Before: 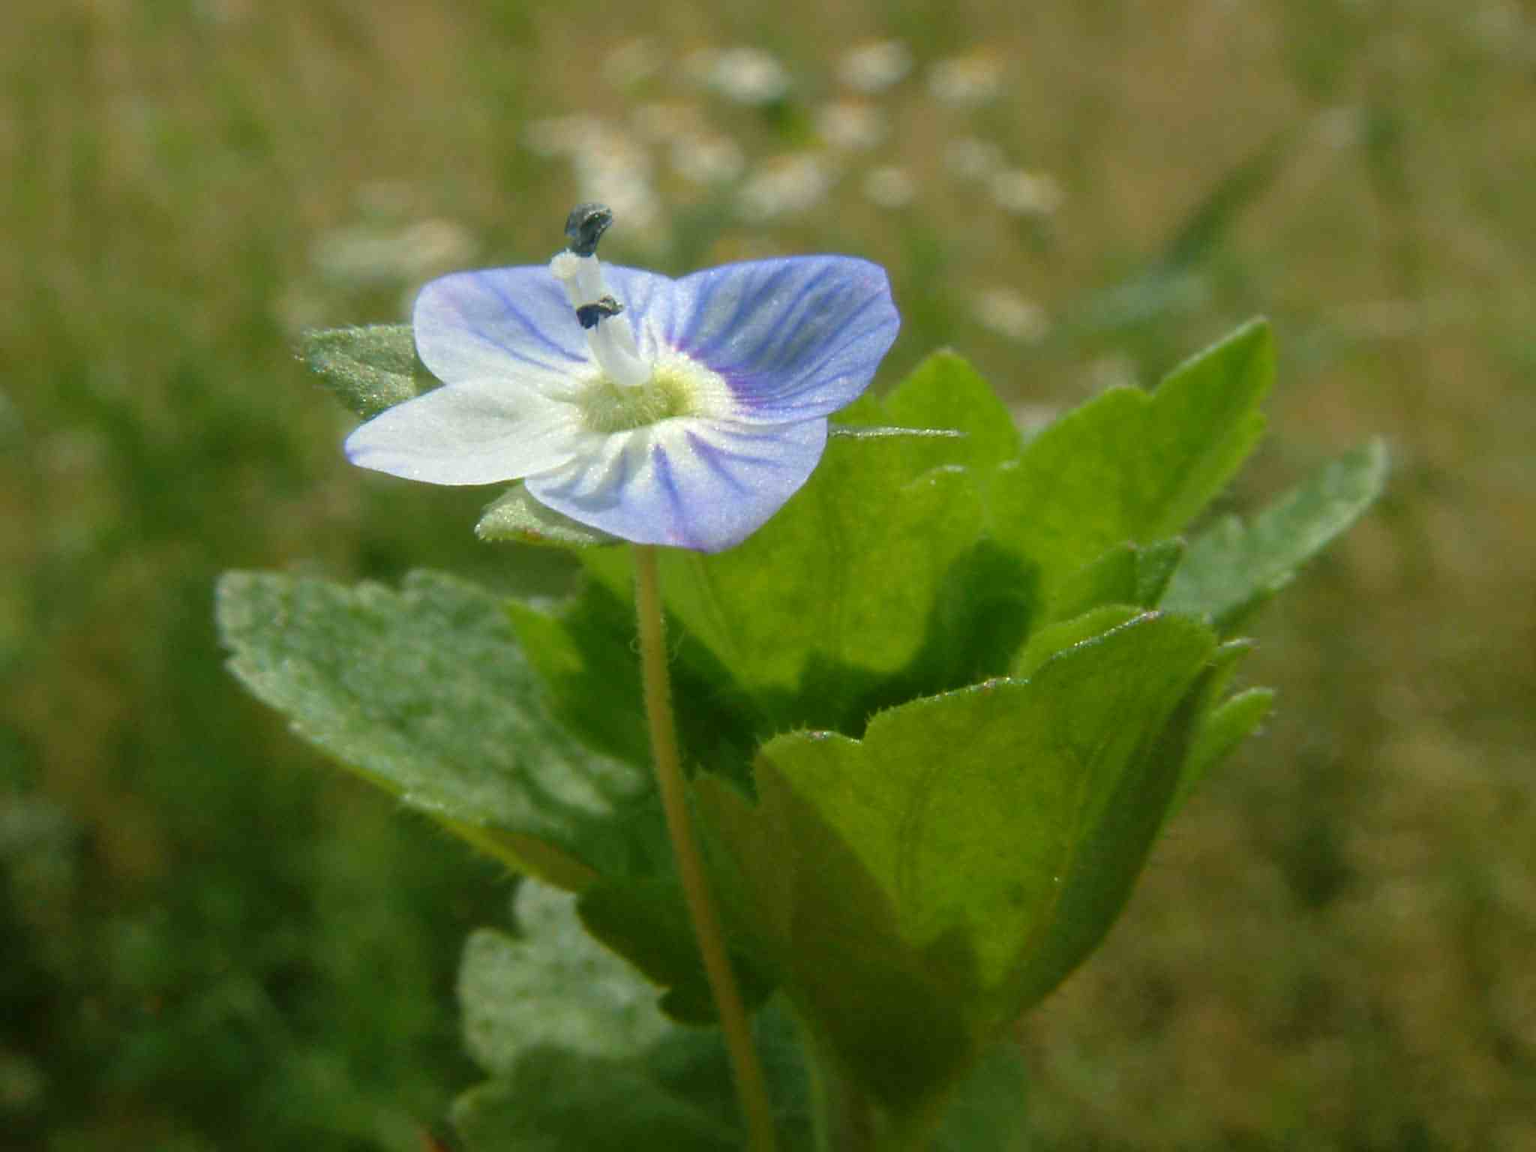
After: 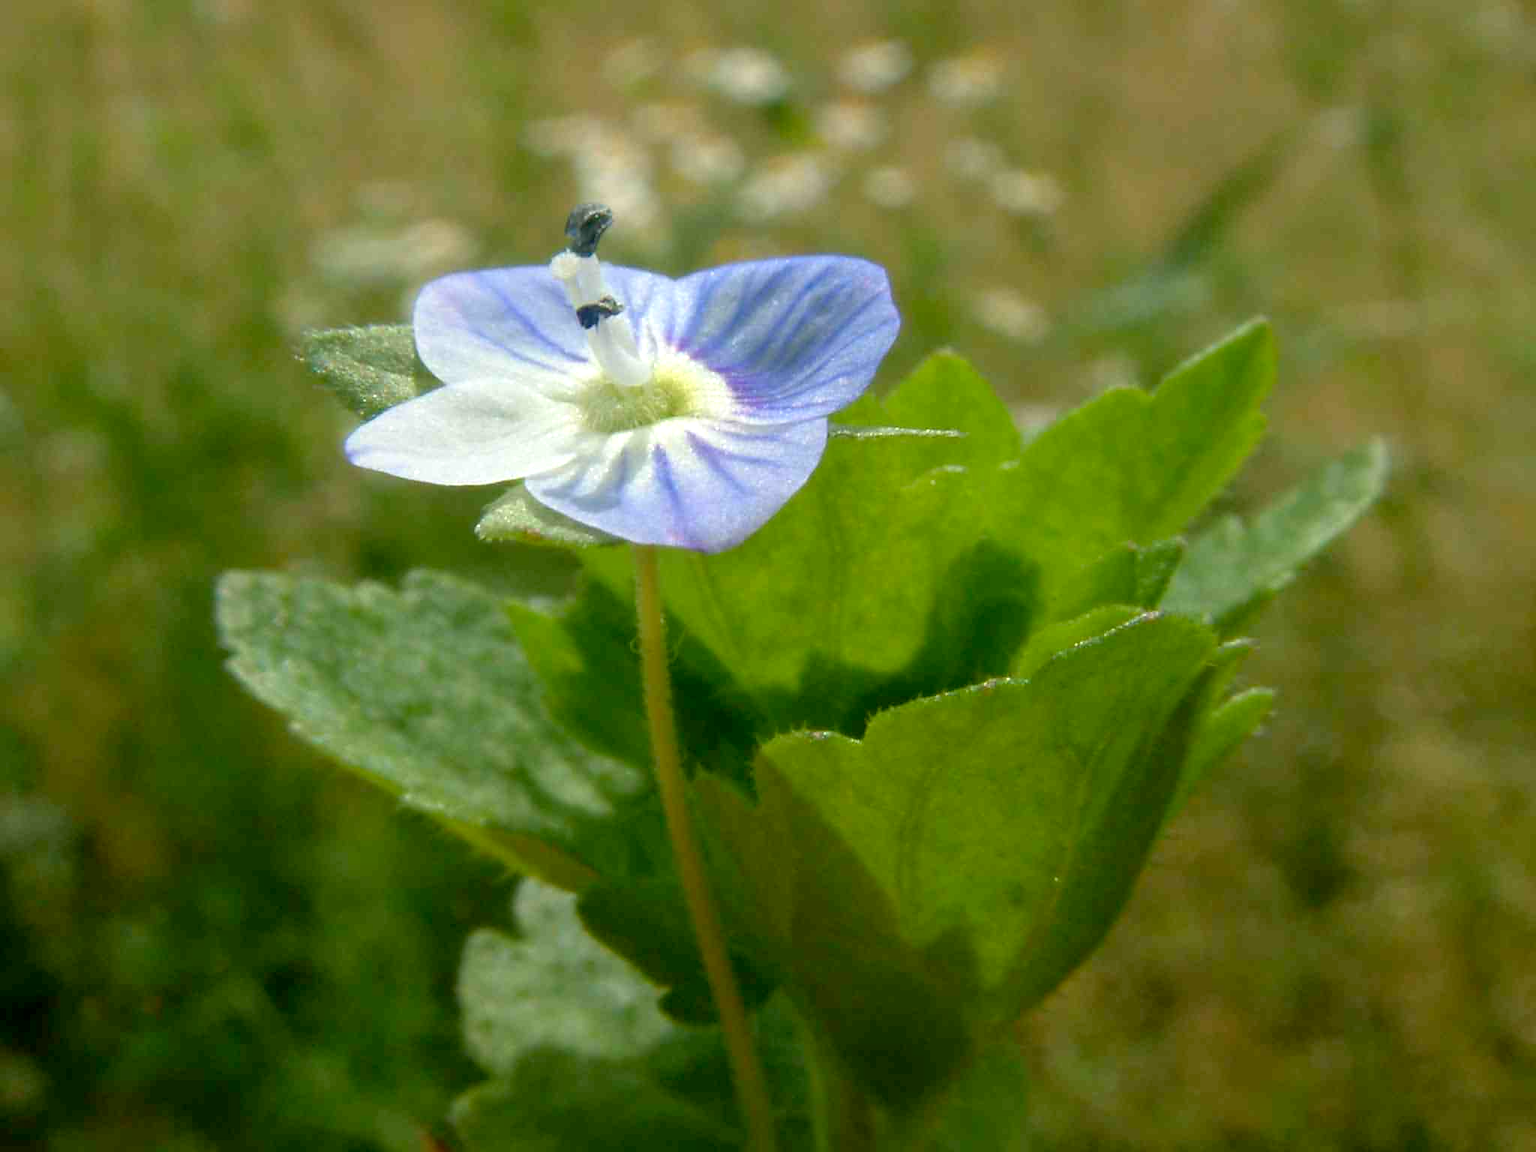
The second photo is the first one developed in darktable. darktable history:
exposure: black level correction 0.007, exposure 0.093 EV, compensate highlight preservation false
levels: levels [0, 0.476, 0.951]
